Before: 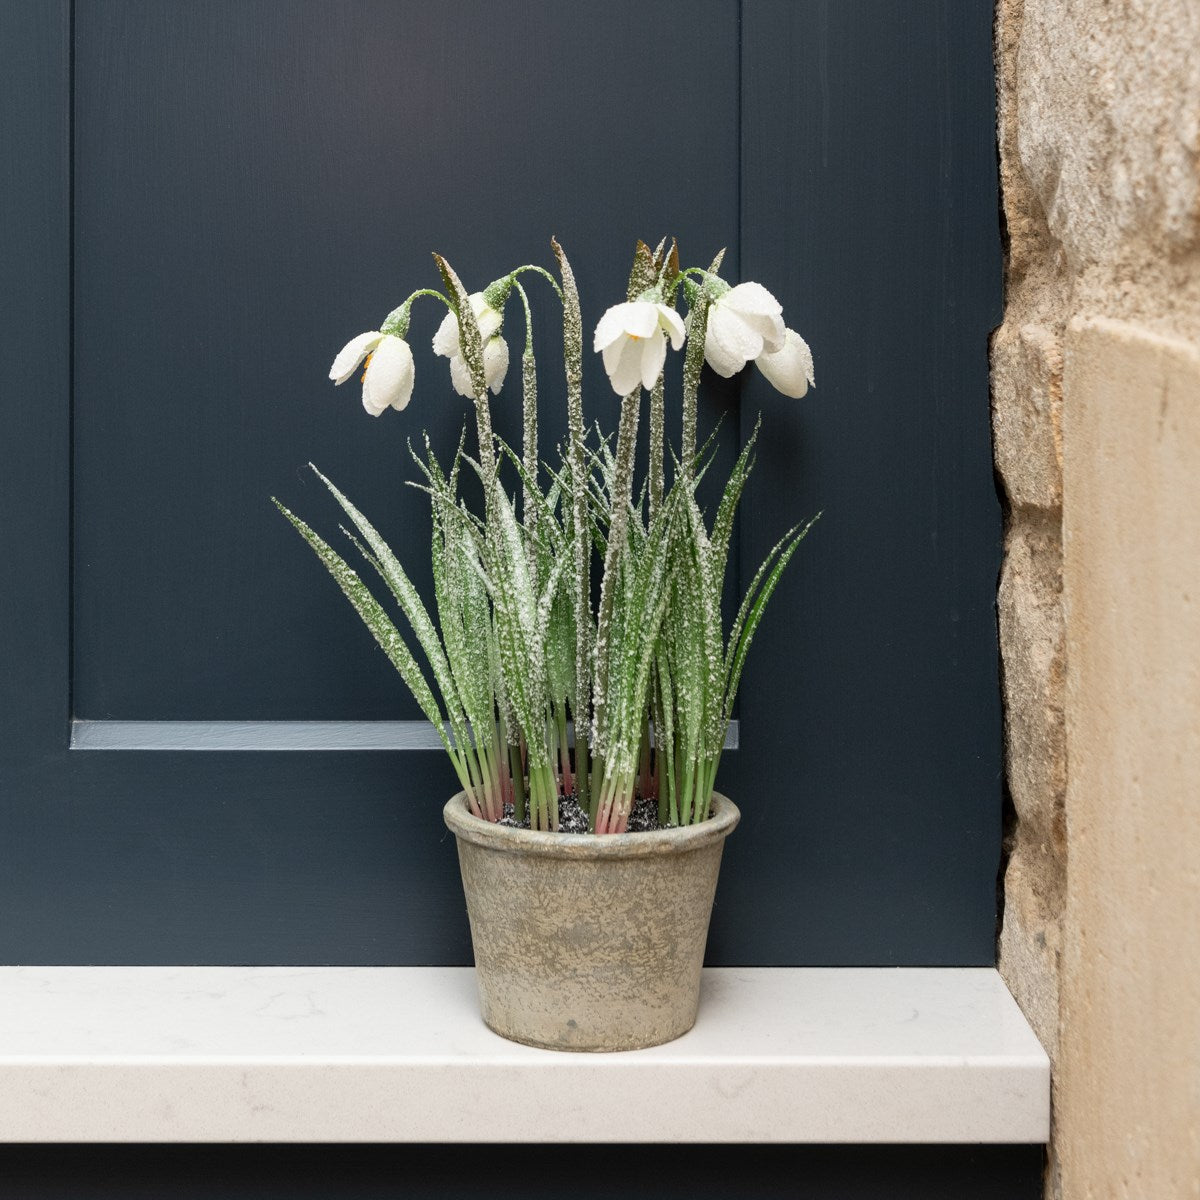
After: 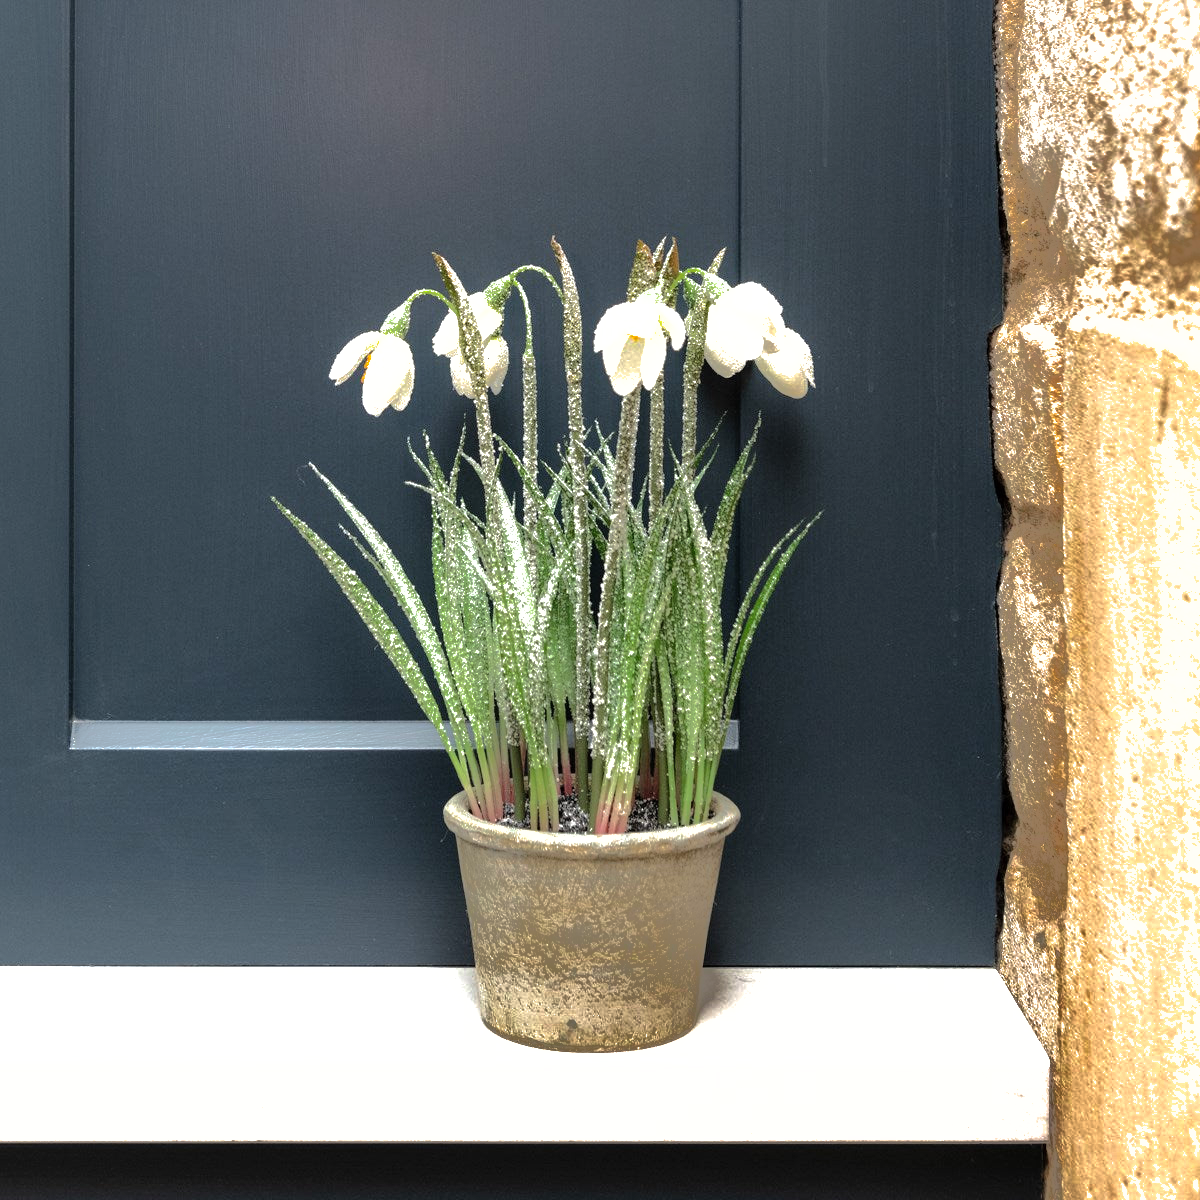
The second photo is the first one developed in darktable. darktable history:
tone equalizer: -8 EV -0.734 EV, -7 EV -0.73 EV, -6 EV -0.59 EV, -5 EV -0.361 EV, -3 EV 0.387 EV, -2 EV 0.6 EV, -1 EV 0.675 EV, +0 EV 0.74 EV
shadows and highlights: shadows 38.59, highlights -74.98
exposure: exposure 0.216 EV, compensate highlight preservation false
